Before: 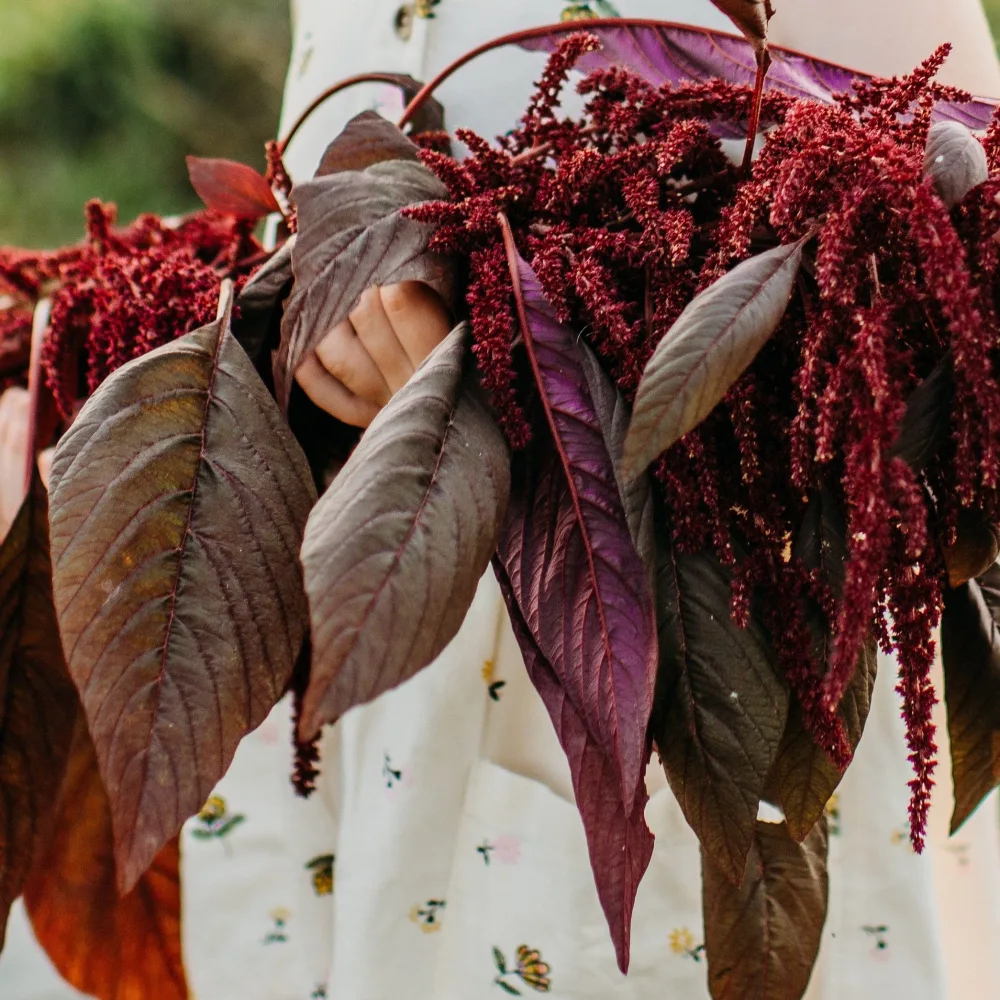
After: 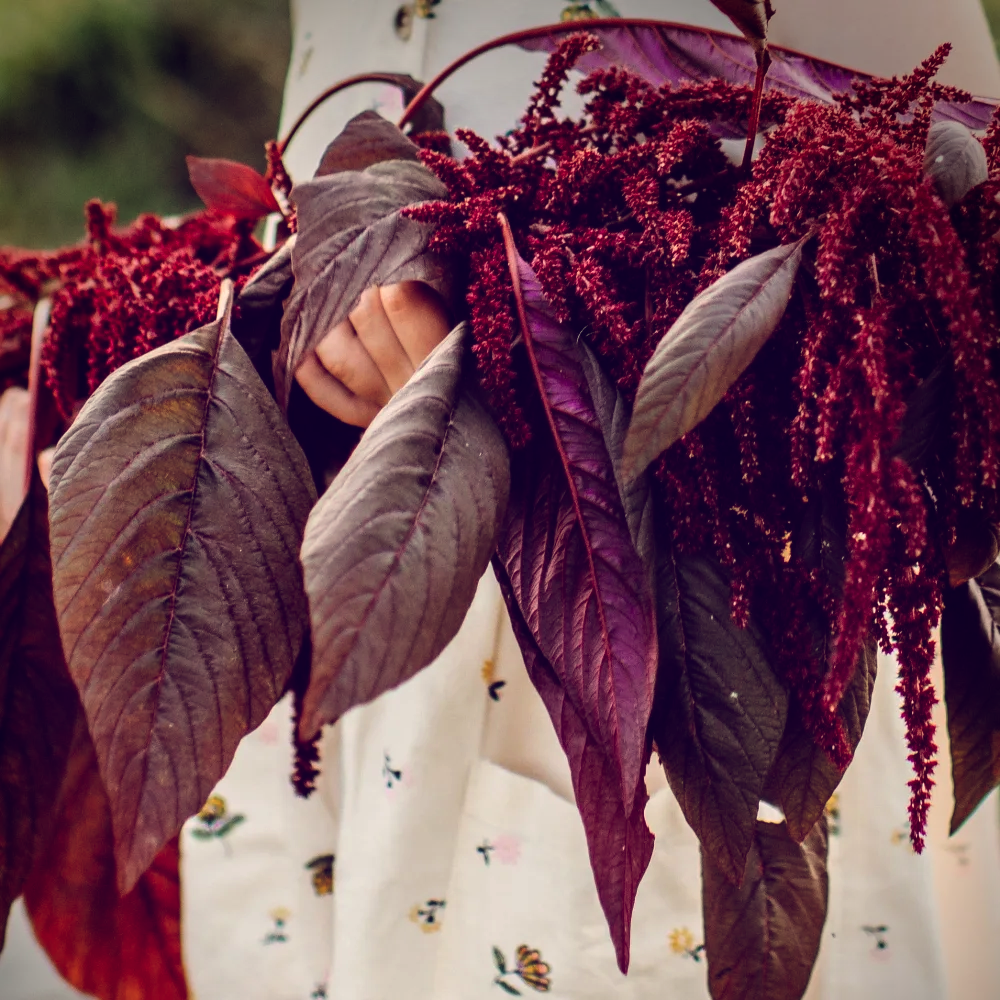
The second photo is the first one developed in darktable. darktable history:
color balance: lift [1.001, 0.997, 0.99, 1.01], gamma [1.007, 1, 0.975, 1.025], gain [1, 1.065, 1.052, 0.935], contrast 13.25%
vignetting: brightness -0.629, saturation -0.007, center (-0.028, 0.239)
